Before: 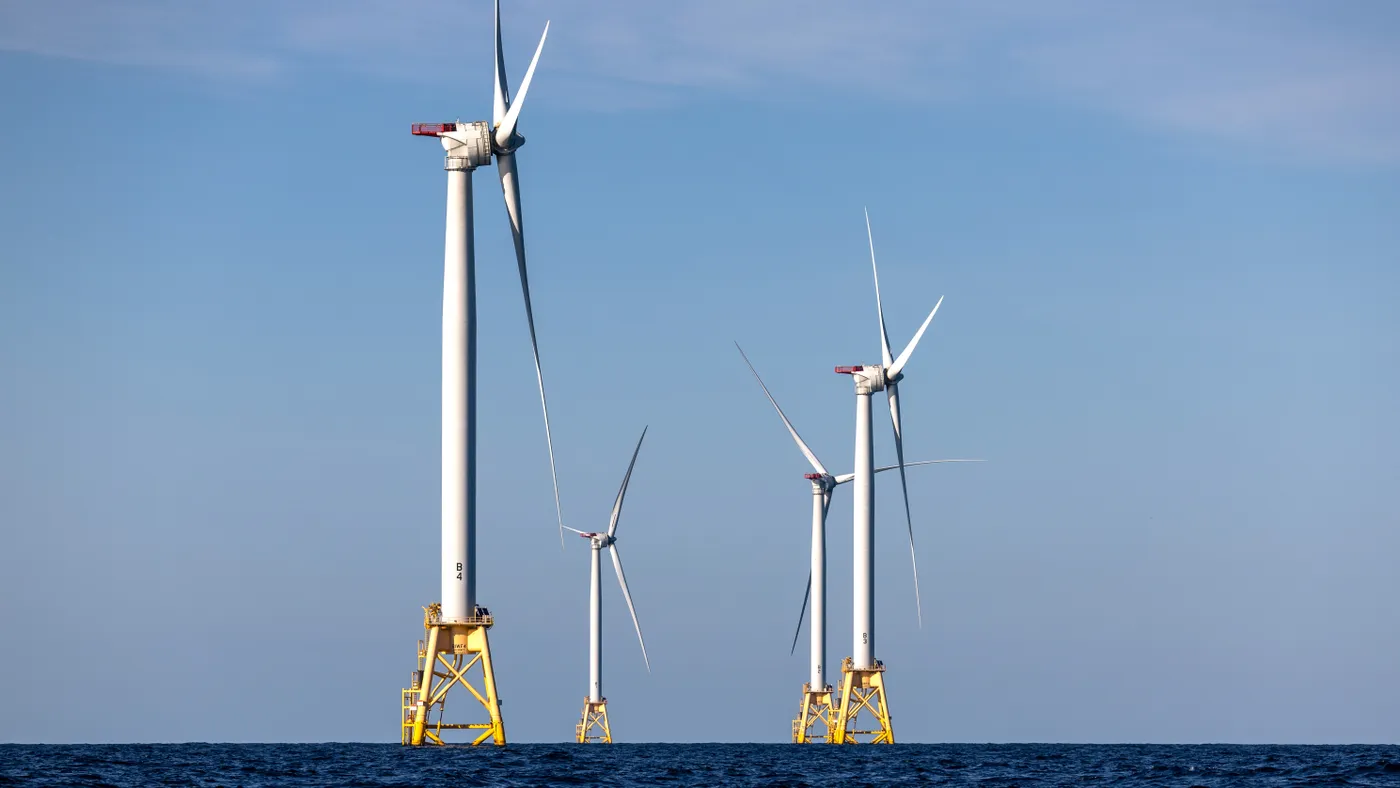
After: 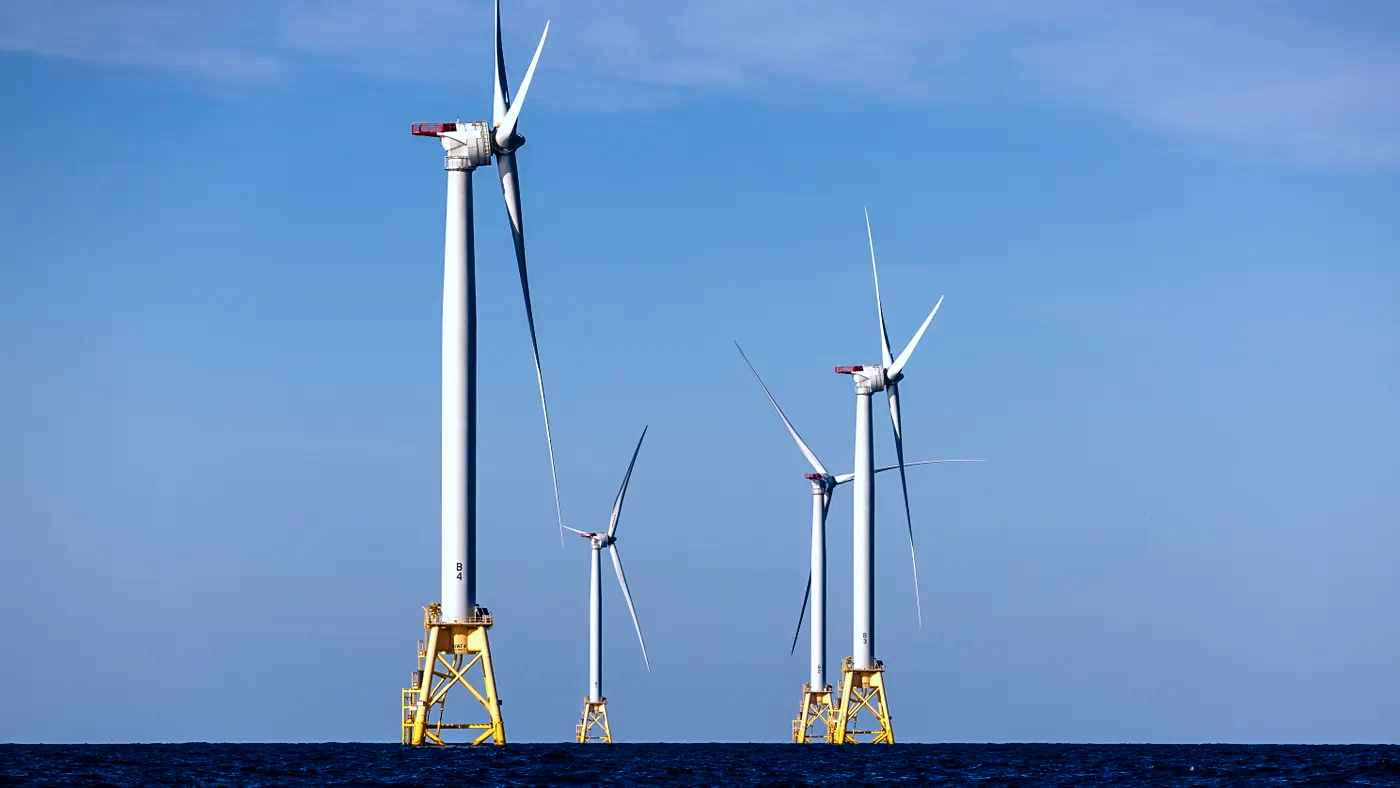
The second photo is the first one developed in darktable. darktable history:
color balance rgb: shadows lift › chroma 0.684%, shadows lift › hue 111.59°, highlights gain › chroma 0.661%, highlights gain › hue 55.94°, perceptual saturation grading › global saturation 20%, perceptual saturation grading › highlights -24.971%, perceptual saturation grading › shadows 24.685%, saturation formula JzAzBz (2021)
color calibration: x 0.372, y 0.386, temperature 4286.16 K
sharpen: amount 0.211
